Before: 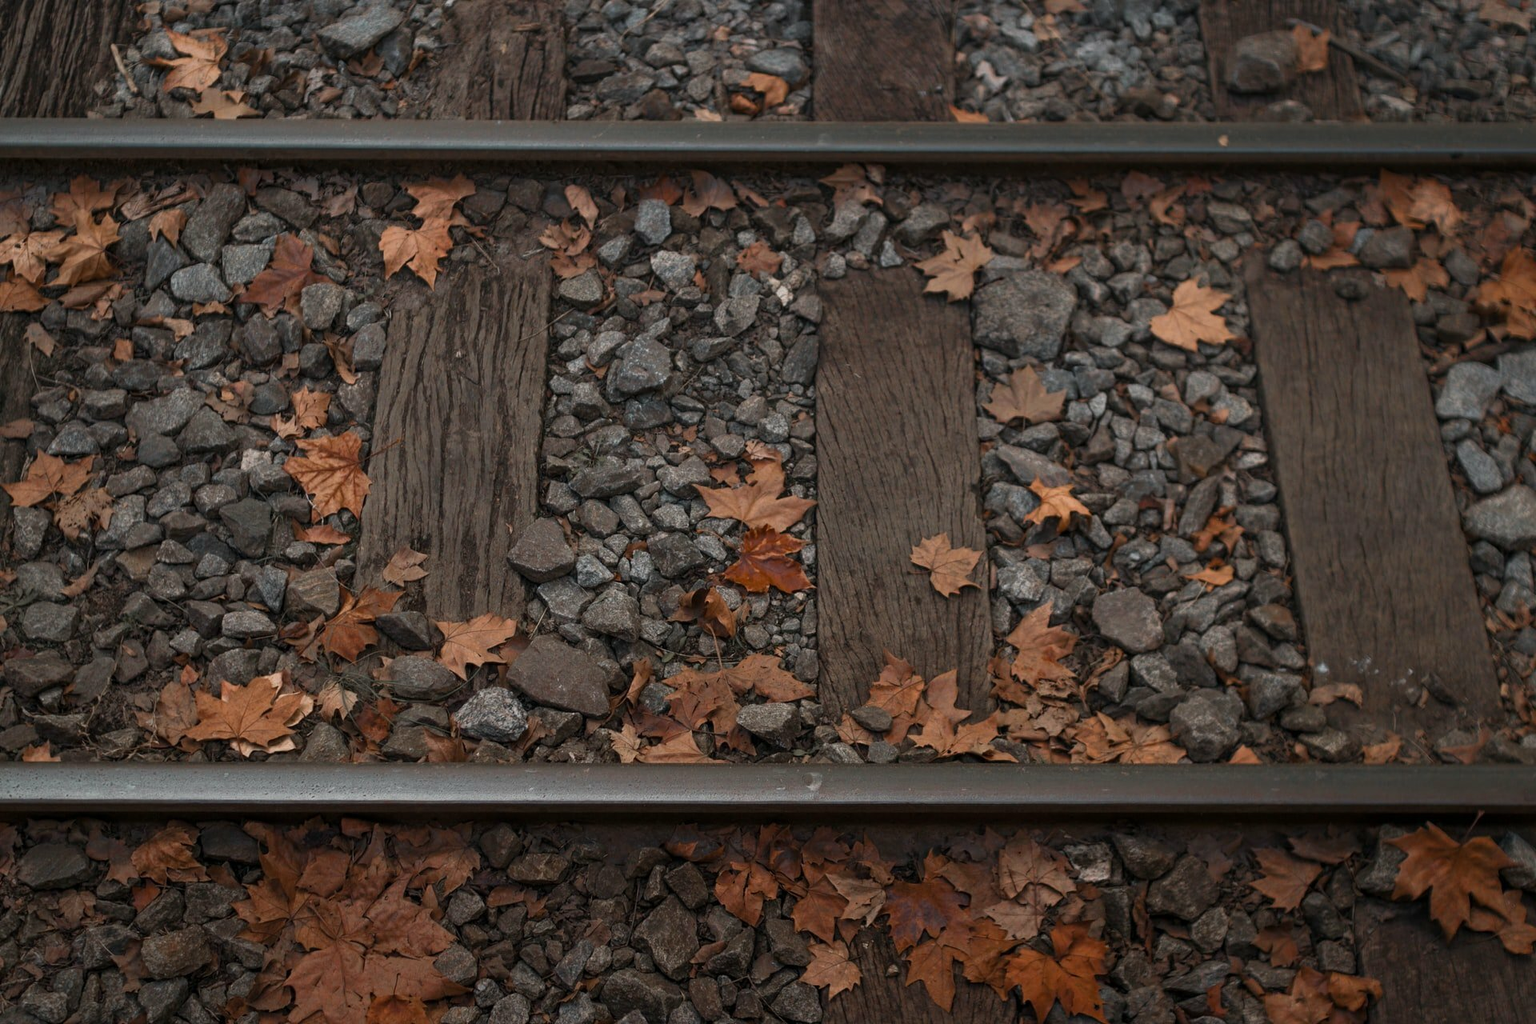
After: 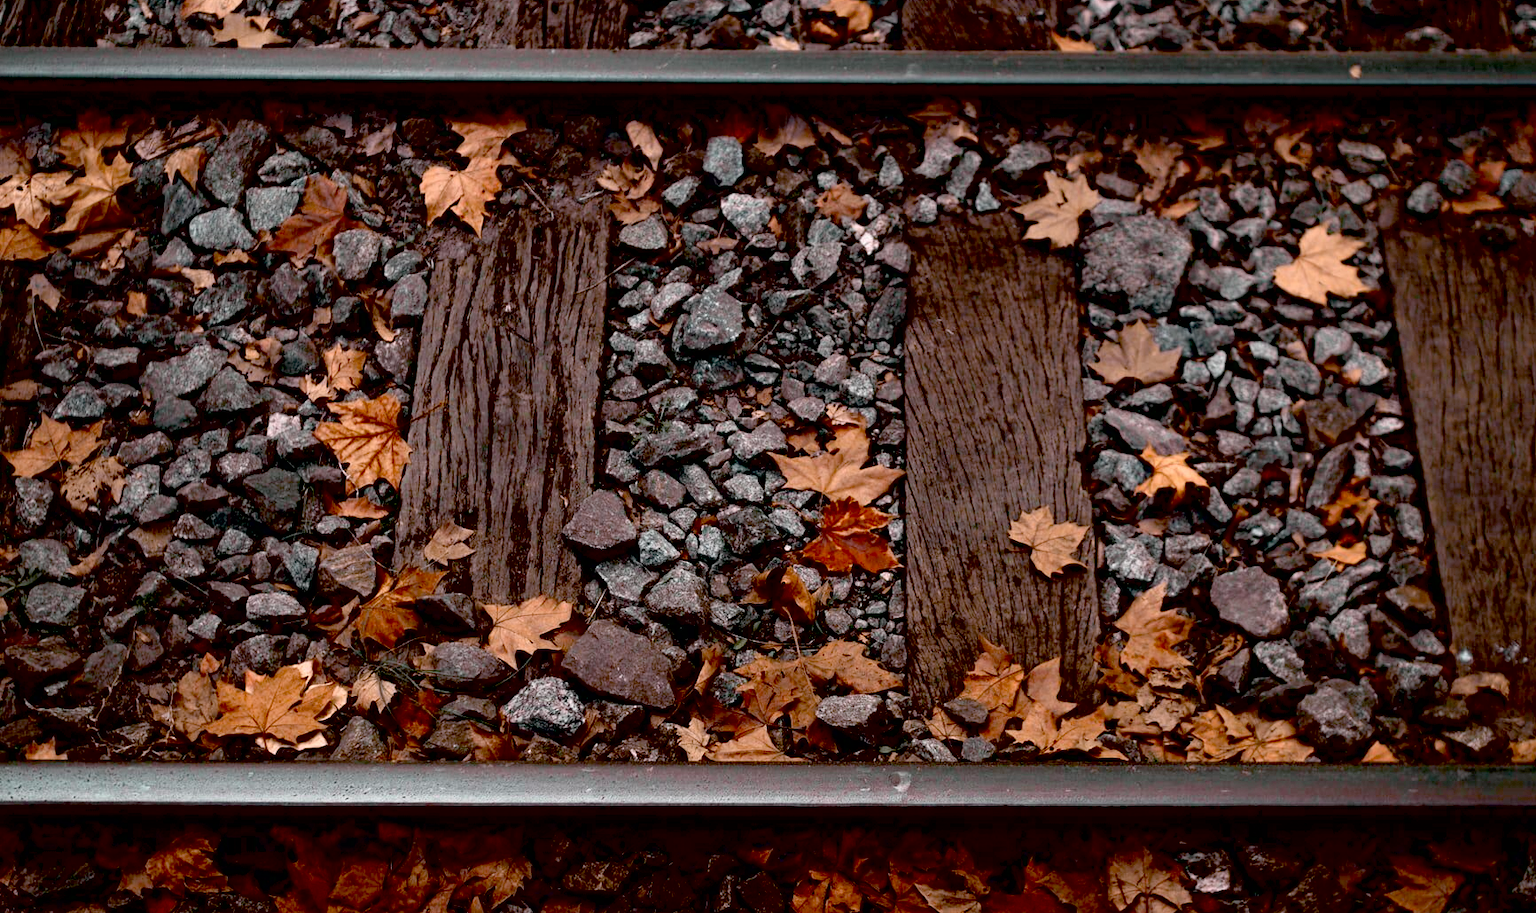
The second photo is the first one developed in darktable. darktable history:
crop: top 7.49%, right 9.717%, bottom 11.943%
exposure: black level correction 0.035, exposure 0.9 EV, compensate highlight preservation false
tone curve: curves: ch0 [(0, 0) (0.822, 0.825) (0.994, 0.955)]; ch1 [(0, 0) (0.226, 0.261) (0.383, 0.397) (0.46, 0.46) (0.498, 0.501) (0.524, 0.543) (0.578, 0.575) (1, 1)]; ch2 [(0, 0) (0.438, 0.456) (0.5, 0.495) (0.547, 0.515) (0.597, 0.58) (0.629, 0.603) (1, 1)], color space Lab, independent channels, preserve colors none
